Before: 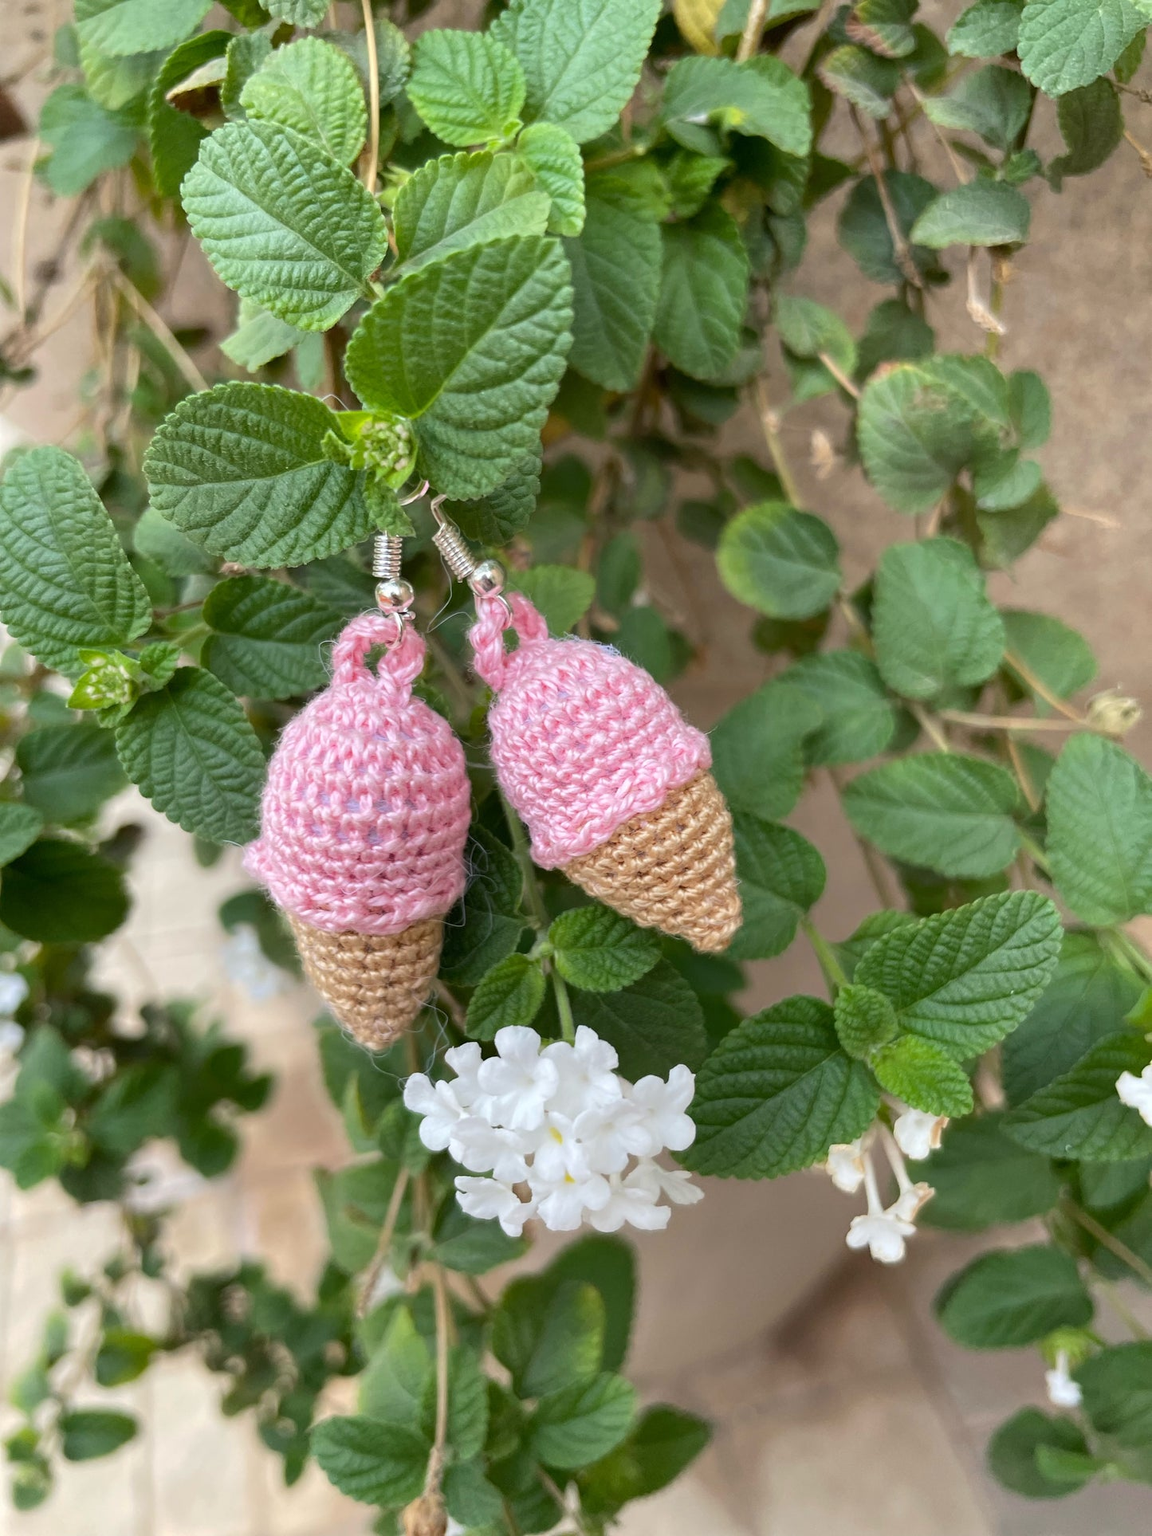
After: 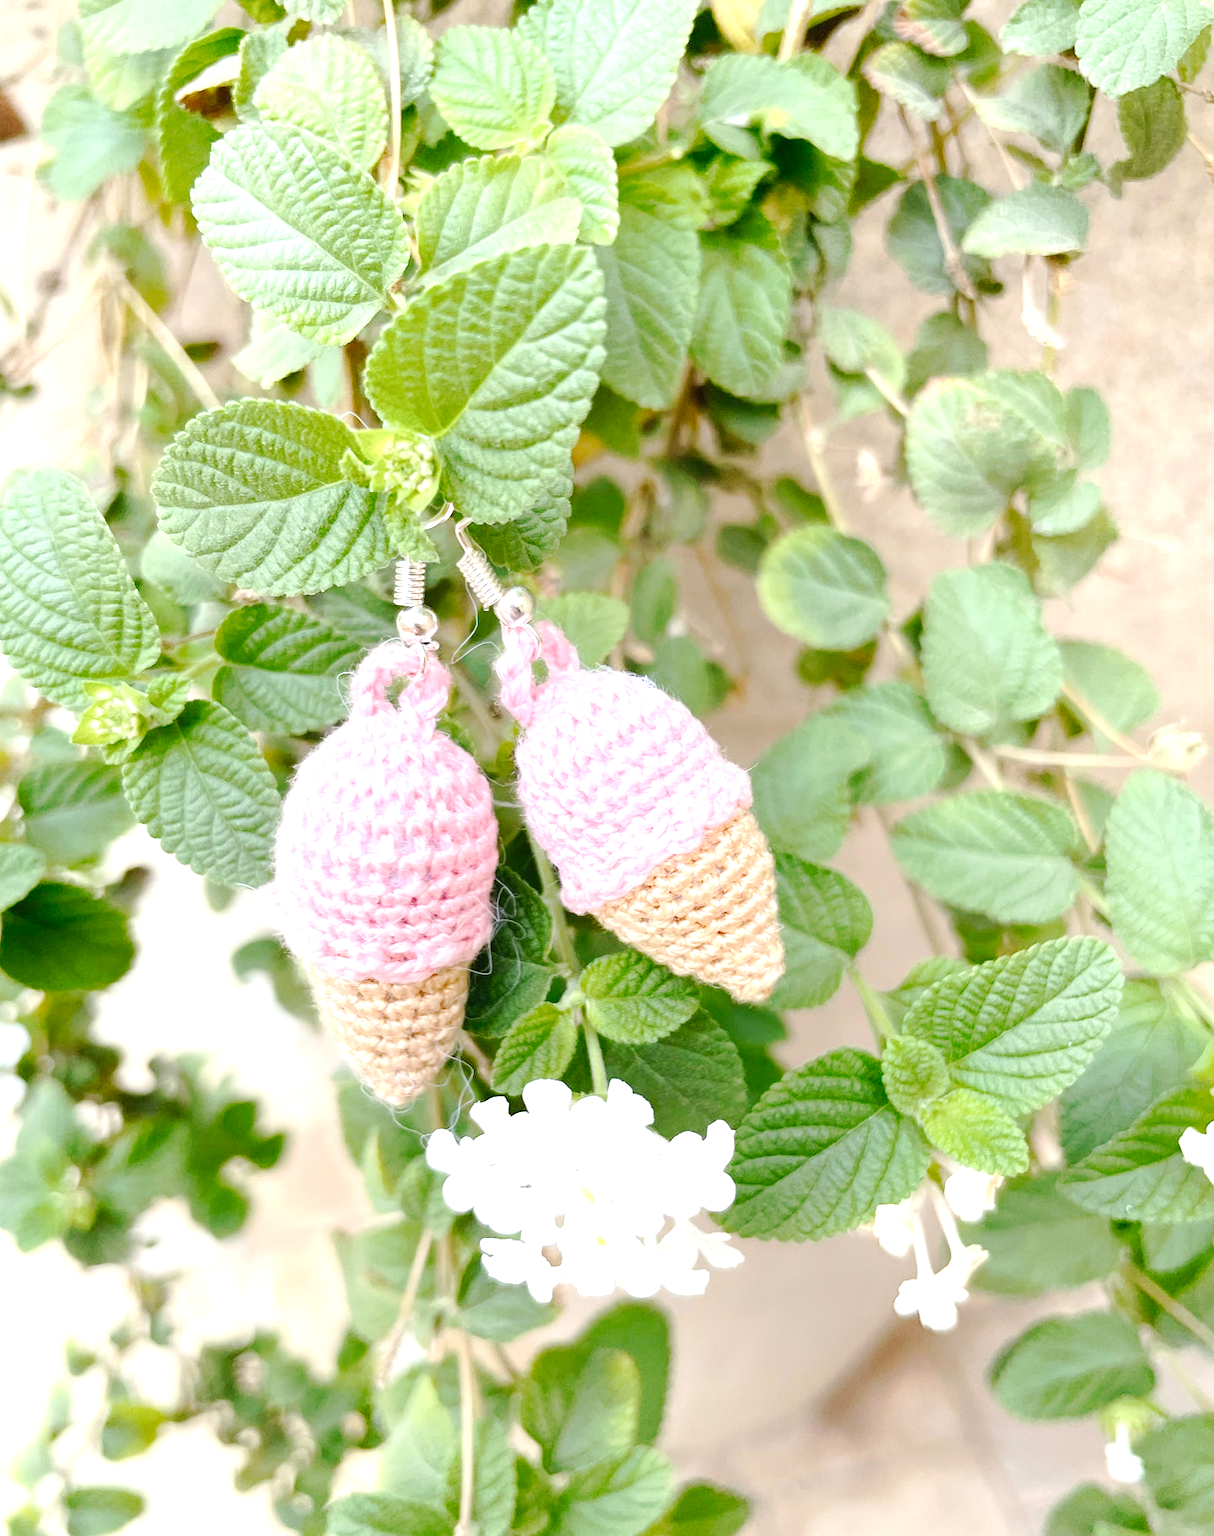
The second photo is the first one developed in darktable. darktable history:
exposure: exposure 1.219 EV, compensate highlight preservation false
crop: top 0.34%, right 0.26%, bottom 5.025%
tone equalizer: mask exposure compensation -0.486 EV
tone curve: curves: ch0 [(0, 0) (0.131, 0.135) (0.288, 0.372) (0.451, 0.608) (0.612, 0.739) (0.736, 0.832) (1, 1)]; ch1 [(0, 0) (0.392, 0.398) (0.487, 0.471) (0.496, 0.493) (0.519, 0.531) (0.557, 0.591) (0.581, 0.639) (0.622, 0.711) (1, 1)]; ch2 [(0, 0) (0.388, 0.344) (0.438, 0.425) (0.476, 0.482) (0.502, 0.508) (0.524, 0.531) (0.538, 0.58) (0.58, 0.621) (0.613, 0.679) (0.655, 0.738) (1, 1)], preserve colors none
